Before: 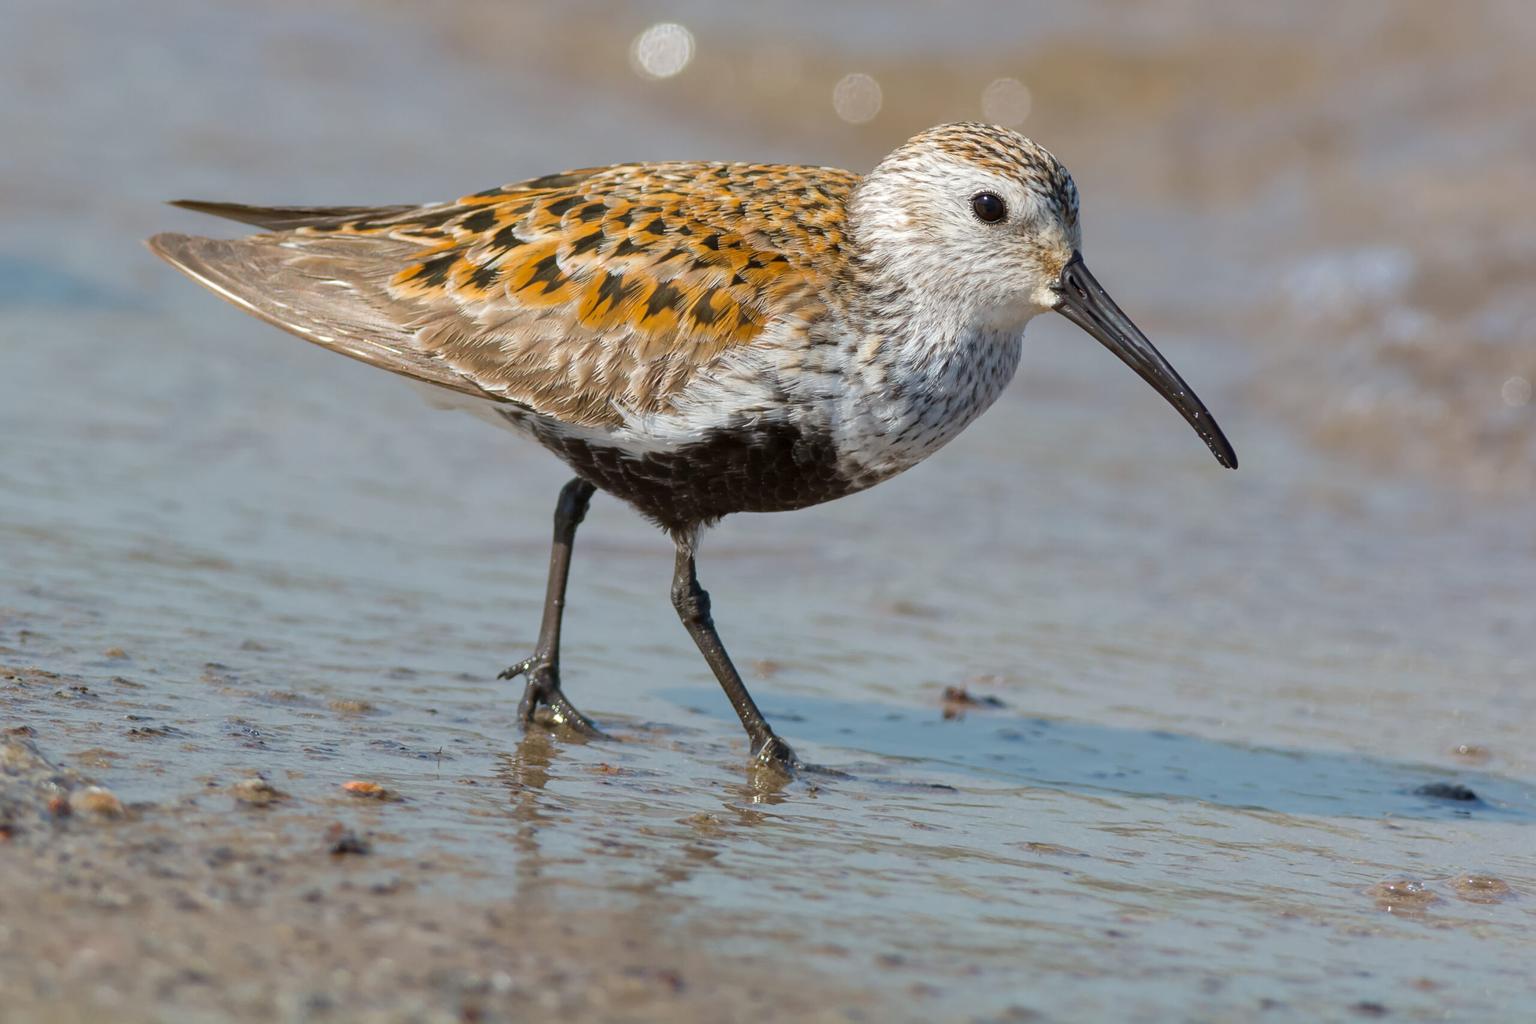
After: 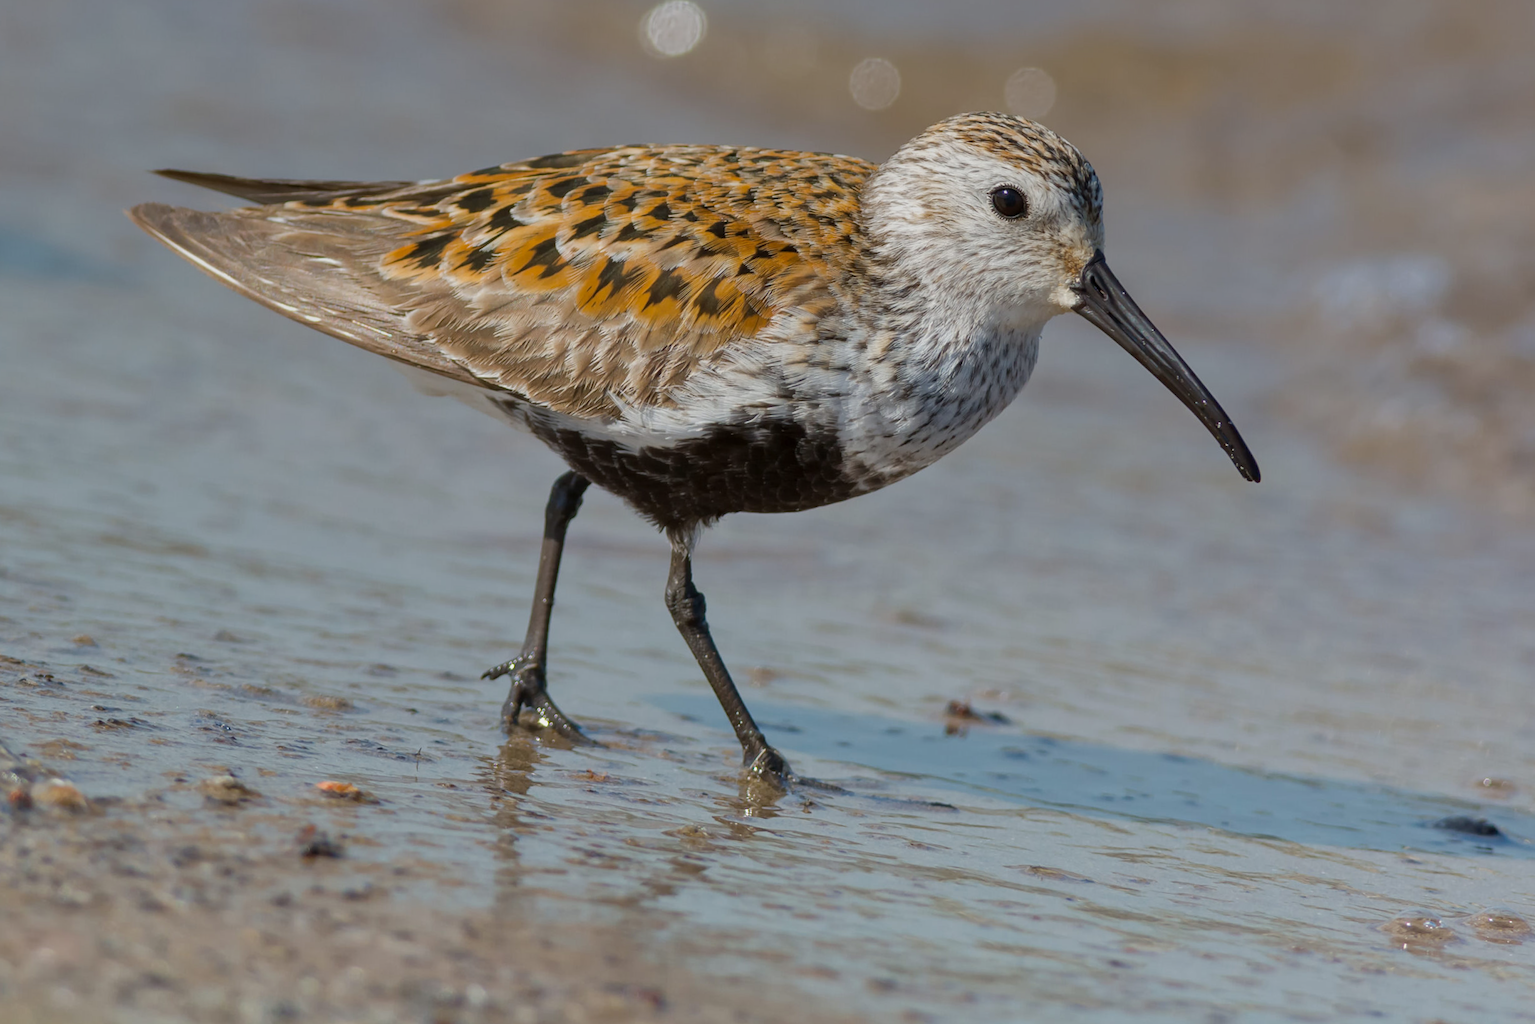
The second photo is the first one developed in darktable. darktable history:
crop and rotate: angle -1.69°
graduated density: rotation -0.352°, offset 57.64
